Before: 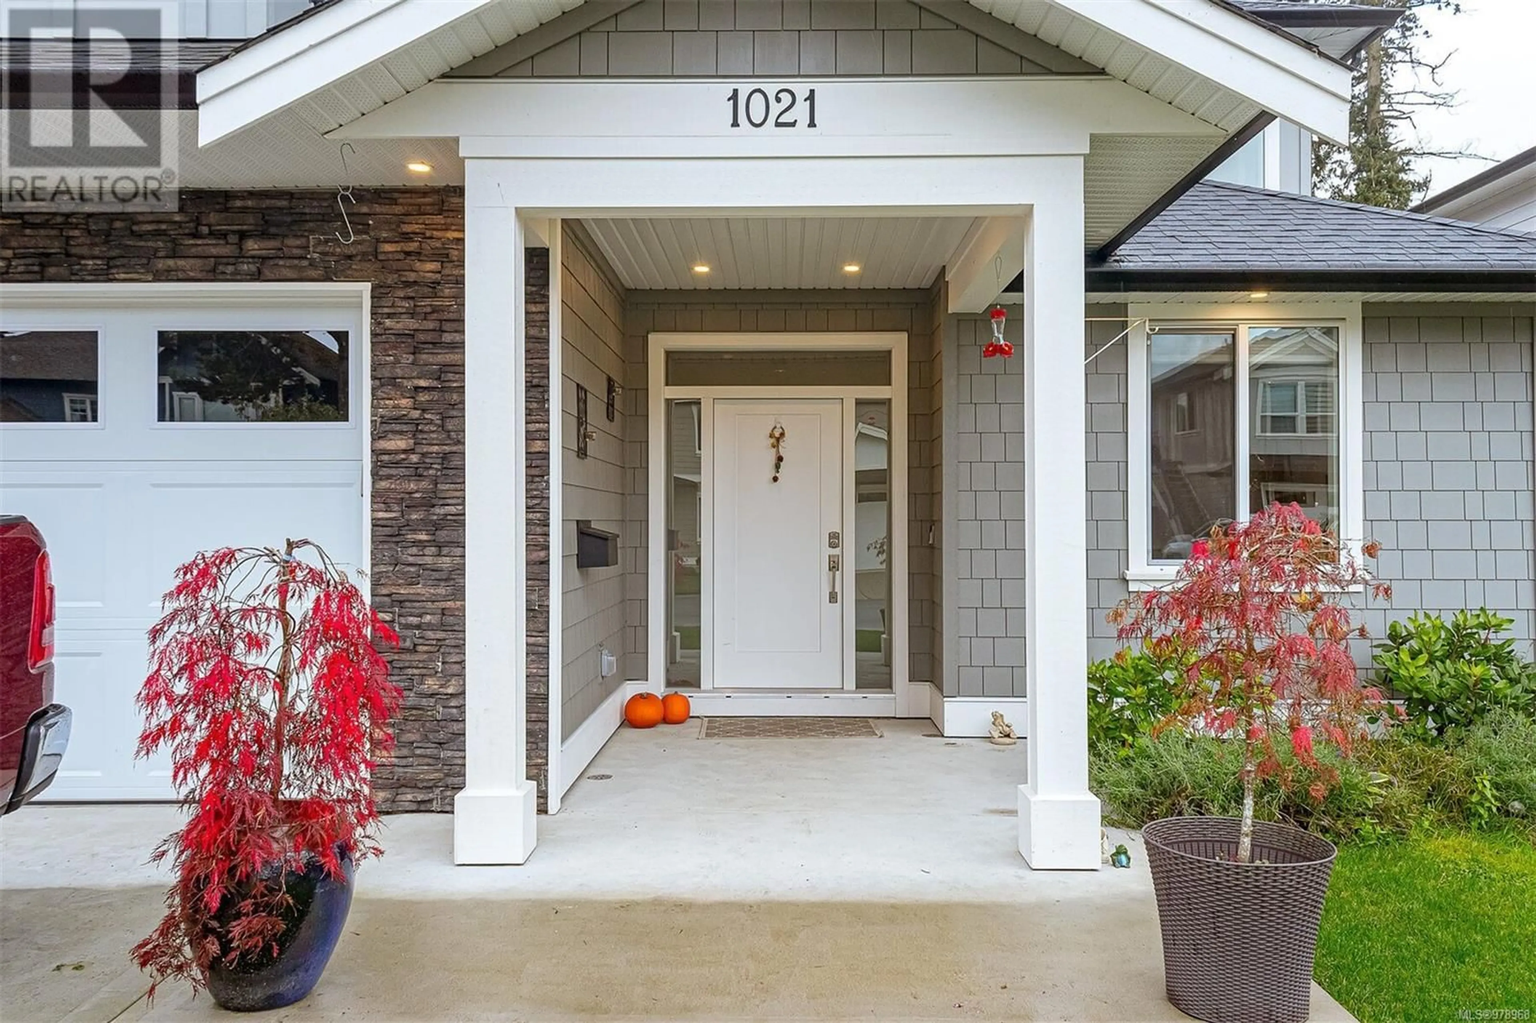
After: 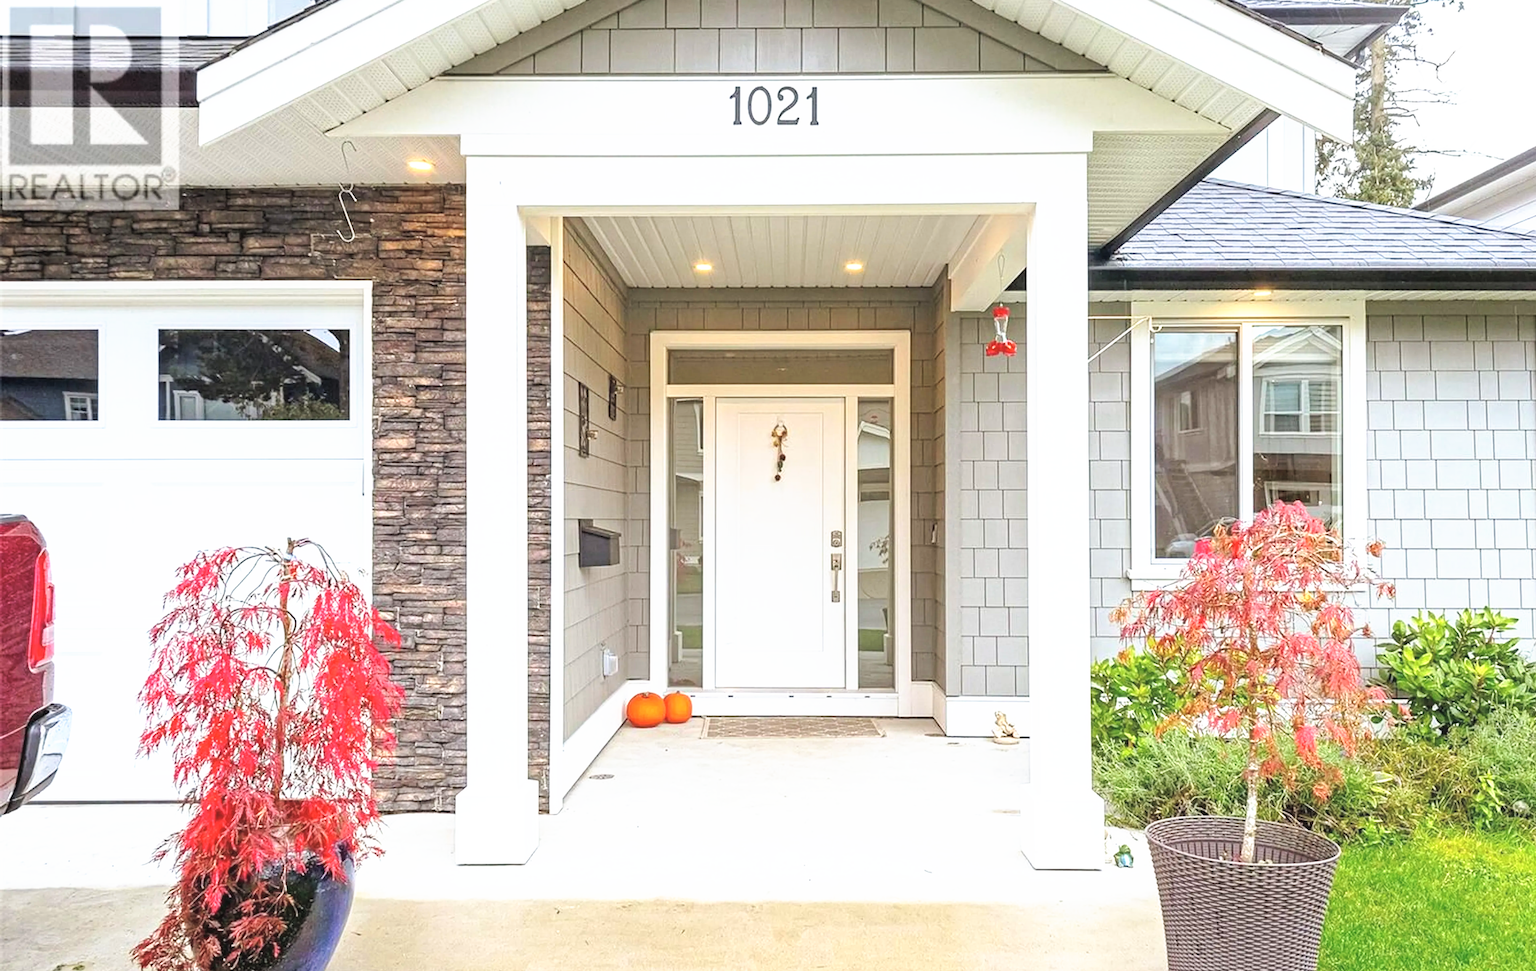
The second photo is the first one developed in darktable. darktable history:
crop: top 0.28%, right 0.259%, bottom 5.024%
contrast brightness saturation: brightness 0.145
tone curve: curves: ch0 [(0, 0) (0.003, 0.032) (0.011, 0.036) (0.025, 0.049) (0.044, 0.075) (0.069, 0.112) (0.1, 0.151) (0.136, 0.197) (0.177, 0.241) (0.224, 0.295) (0.277, 0.355) (0.335, 0.429) (0.399, 0.512) (0.468, 0.607) (0.543, 0.702) (0.623, 0.796) (0.709, 0.903) (0.801, 0.987) (0.898, 0.997) (1, 1)], preserve colors none
